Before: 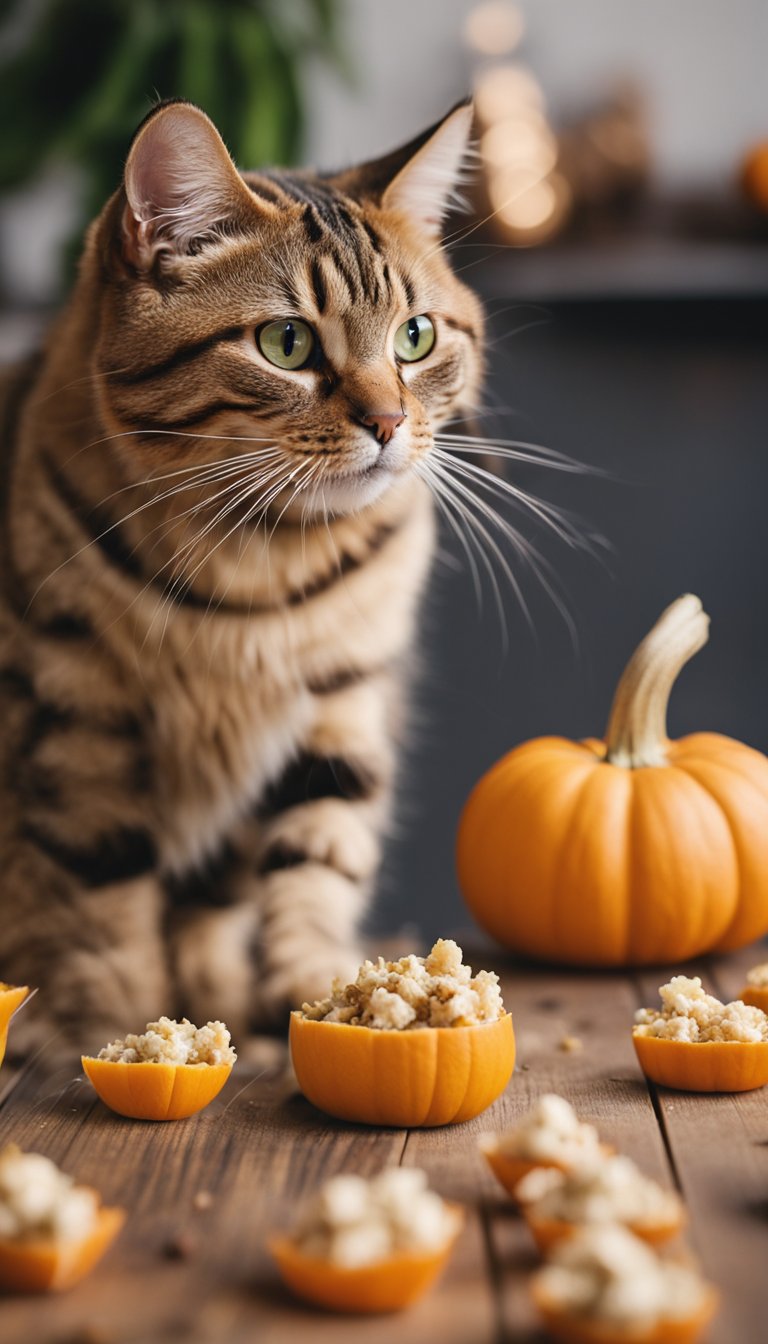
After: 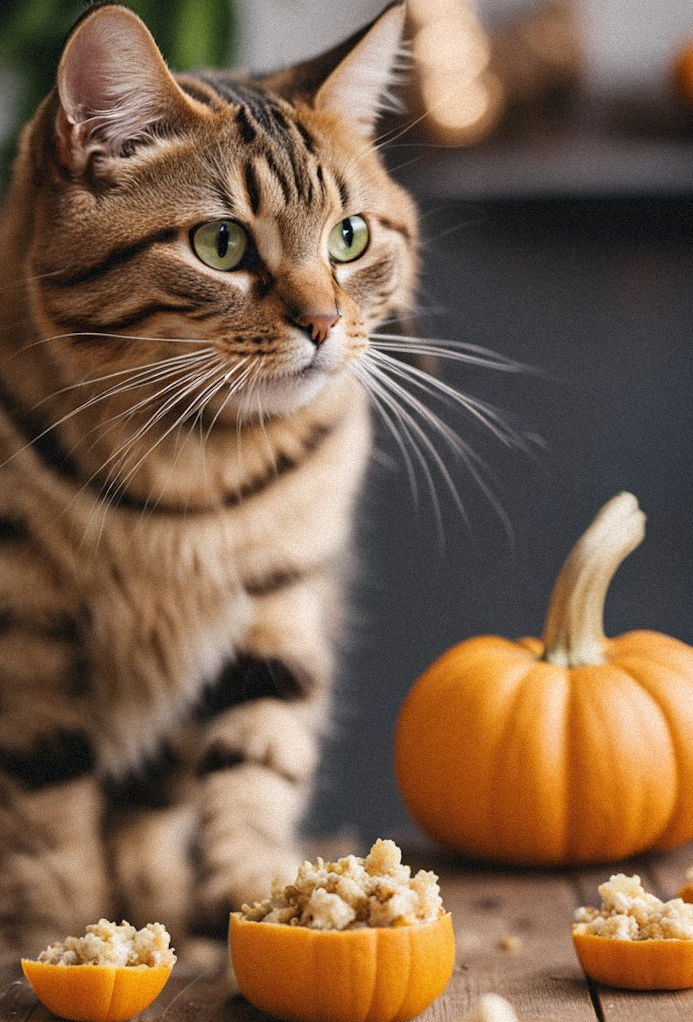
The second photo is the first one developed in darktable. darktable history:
crop: left 8.155%, top 6.611%, bottom 15.385%
rotate and perspective: rotation -0.45°, automatic cropping original format, crop left 0.008, crop right 0.992, crop top 0.012, crop bottom 0.988
grain: mid-tones bias 0%
